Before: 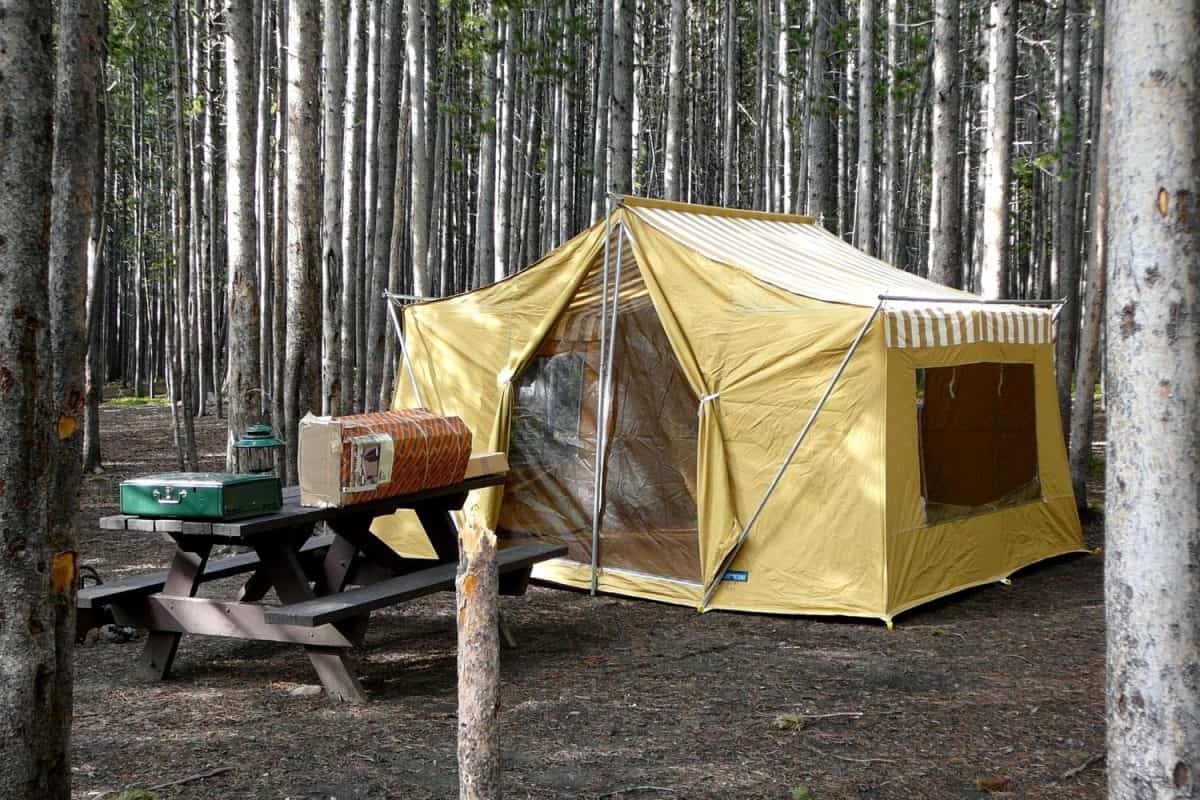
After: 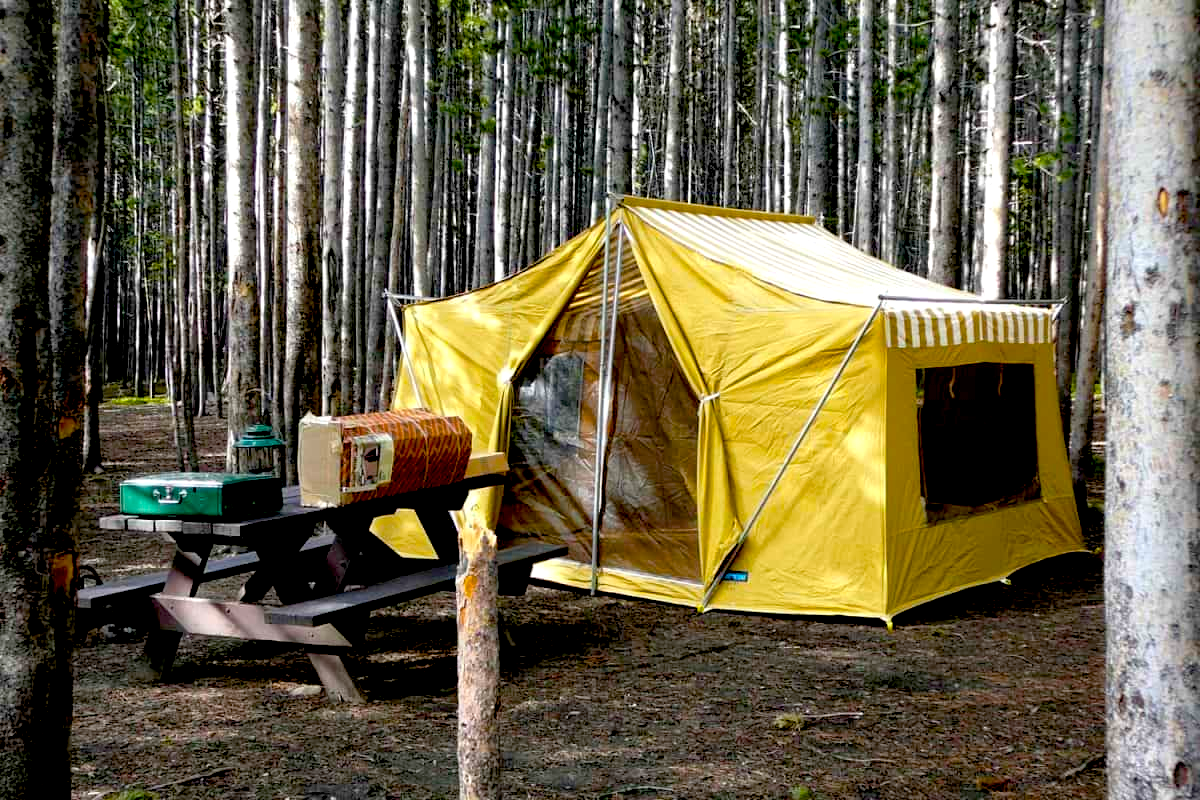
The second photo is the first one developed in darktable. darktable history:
exposure: black level correction 0.027, exposure 0.181 EV, compensate highlight preservation false
color balance rgb: perceptual saturation grading › global saturation 25.81%, global vibrance 33.717%
